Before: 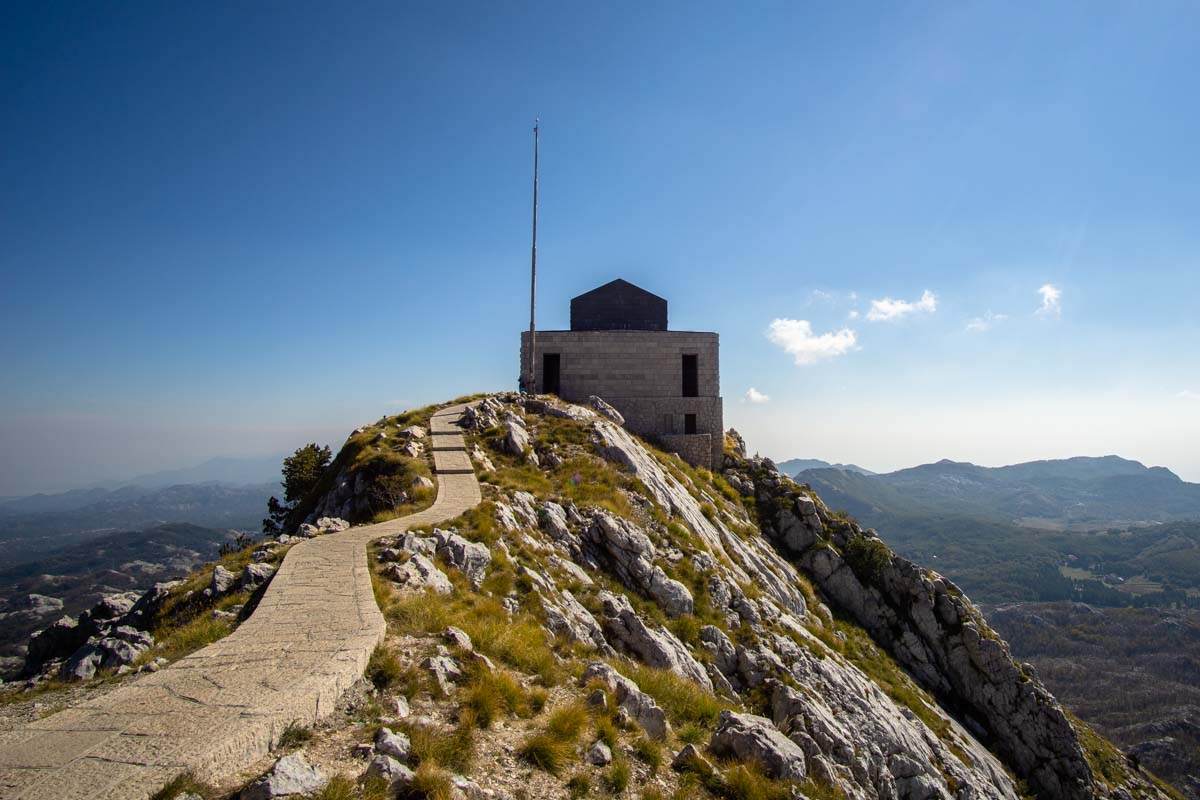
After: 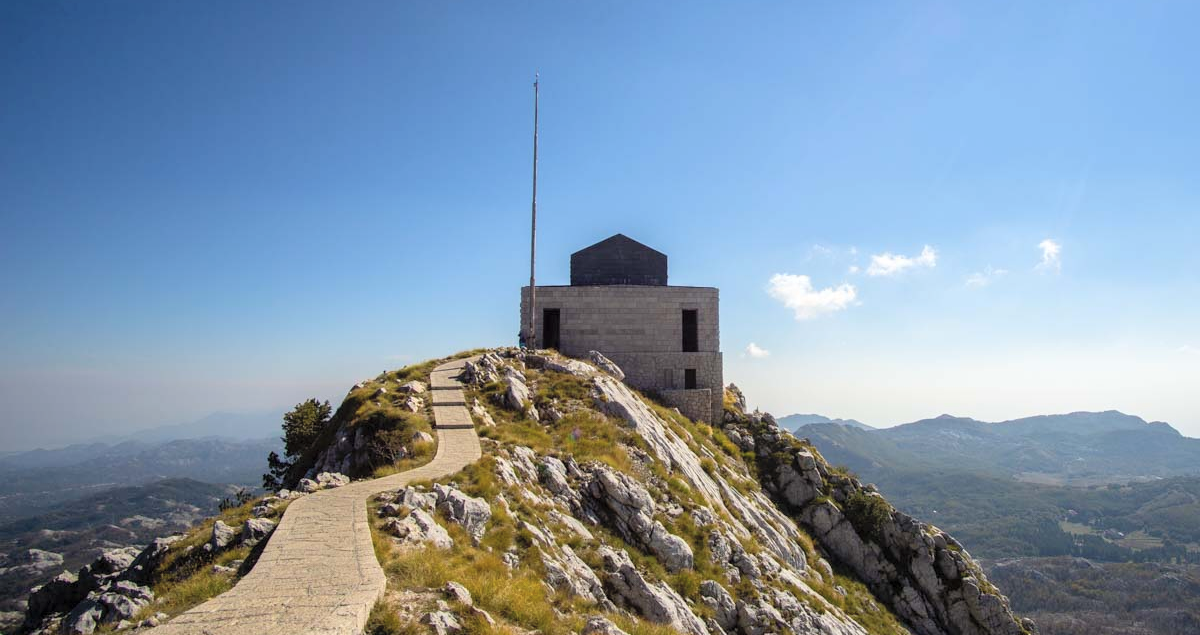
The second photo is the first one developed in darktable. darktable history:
exposure: exposure 0.03 EV, compensate highlight preservation false
crop and rotate: top 5.65%, bottom 14.921%
contrast brightness saturation: brightness 0.15
